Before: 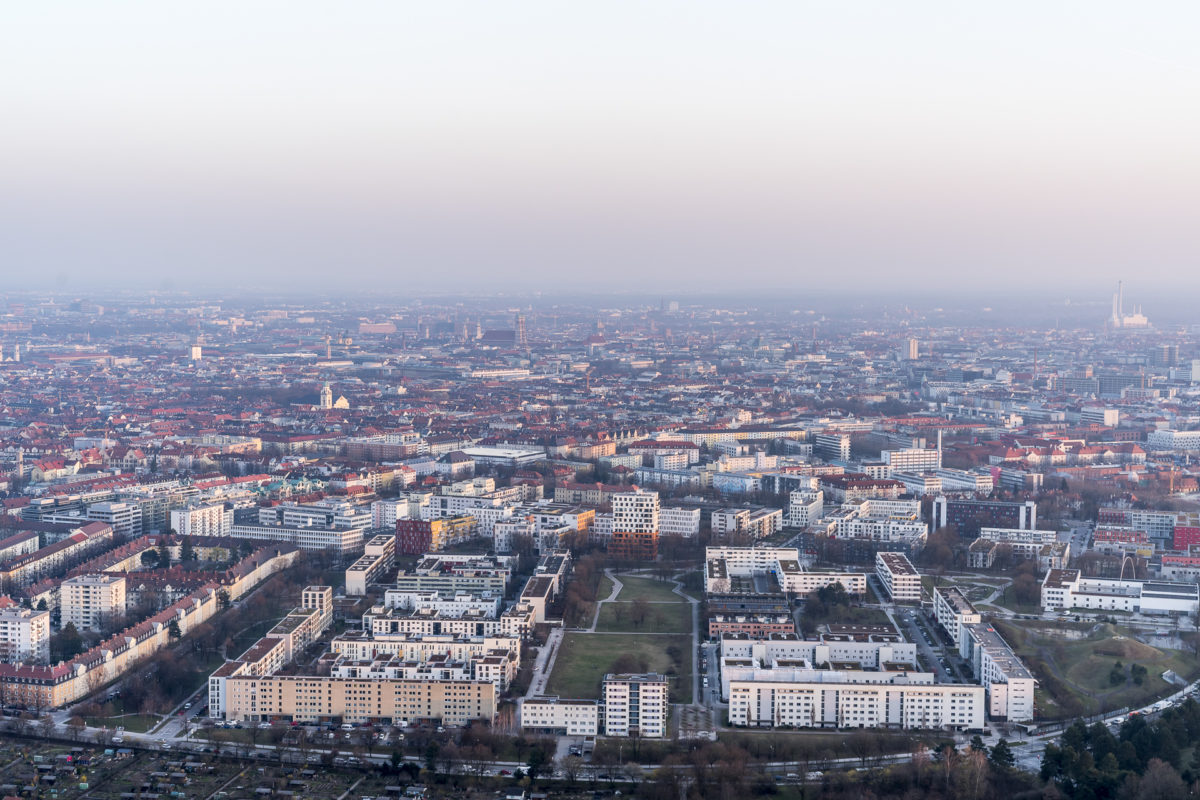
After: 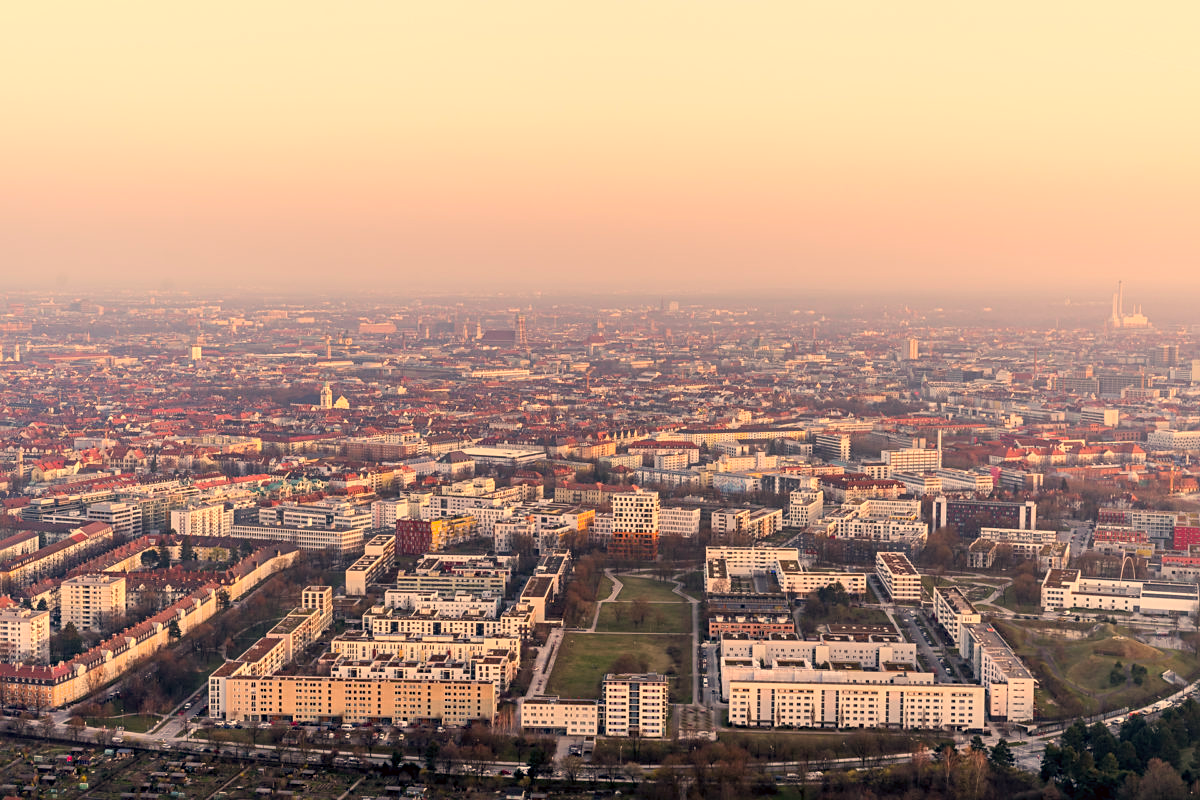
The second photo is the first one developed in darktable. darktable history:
sharpen: radius 2.529, amount 0.323
color correction: highlights a* 17.94, highlights b* 35.39, shadows a* 1.48, shadows b* 6.42, saturation 1.01
